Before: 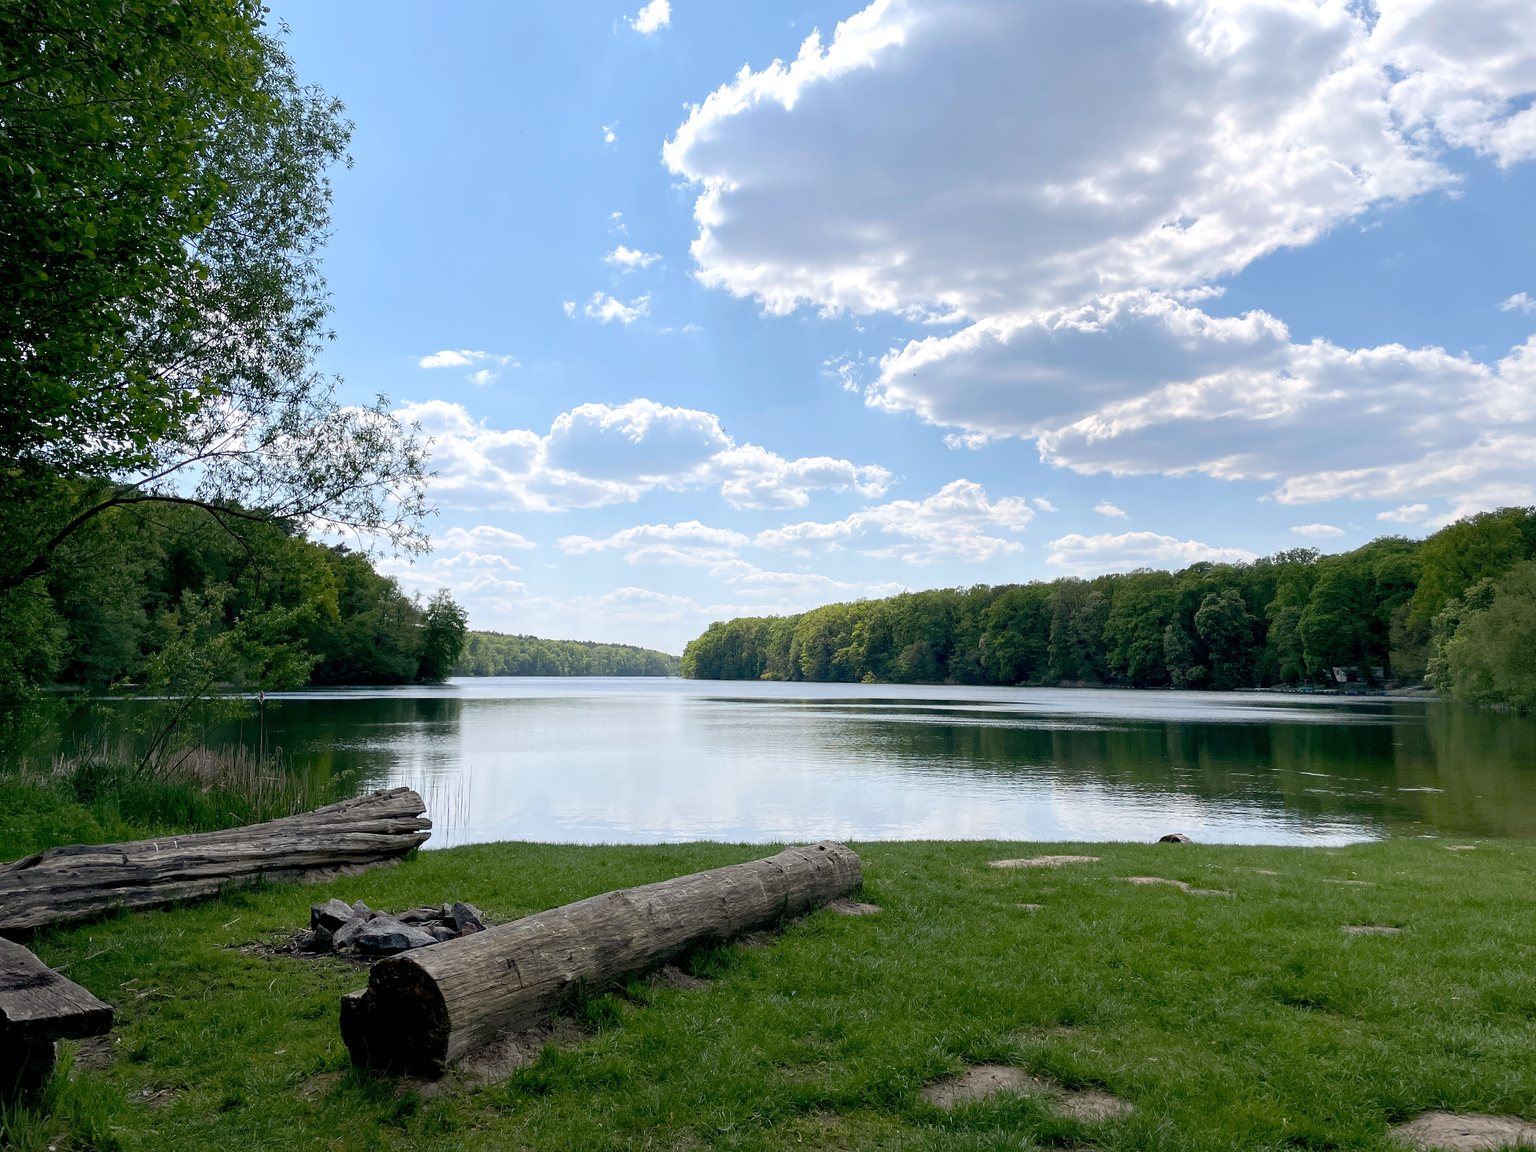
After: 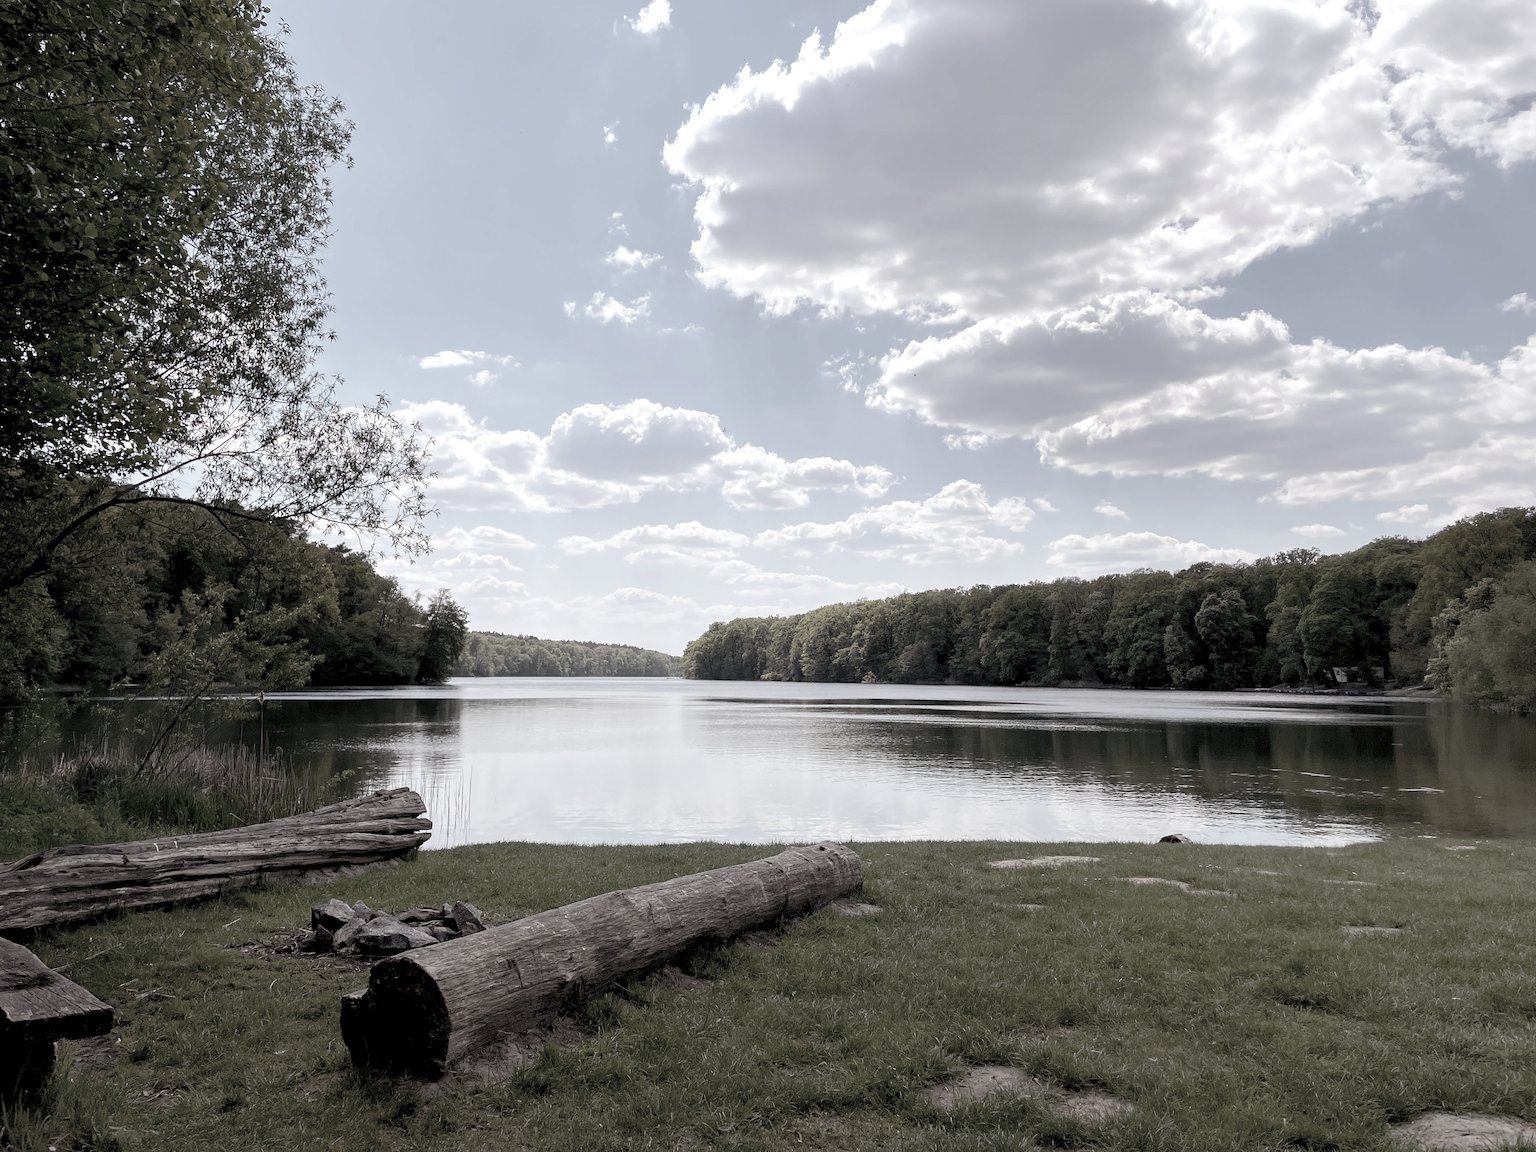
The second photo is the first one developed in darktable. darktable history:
levels: levels [0.026, 0.507, 0.987]
color correction: saturation 0.3
rgb levels: mode RGB, independent channels, levels [[0, 0.474, 1], [0, 0.5, 1], [0, 0.5, 1]]
